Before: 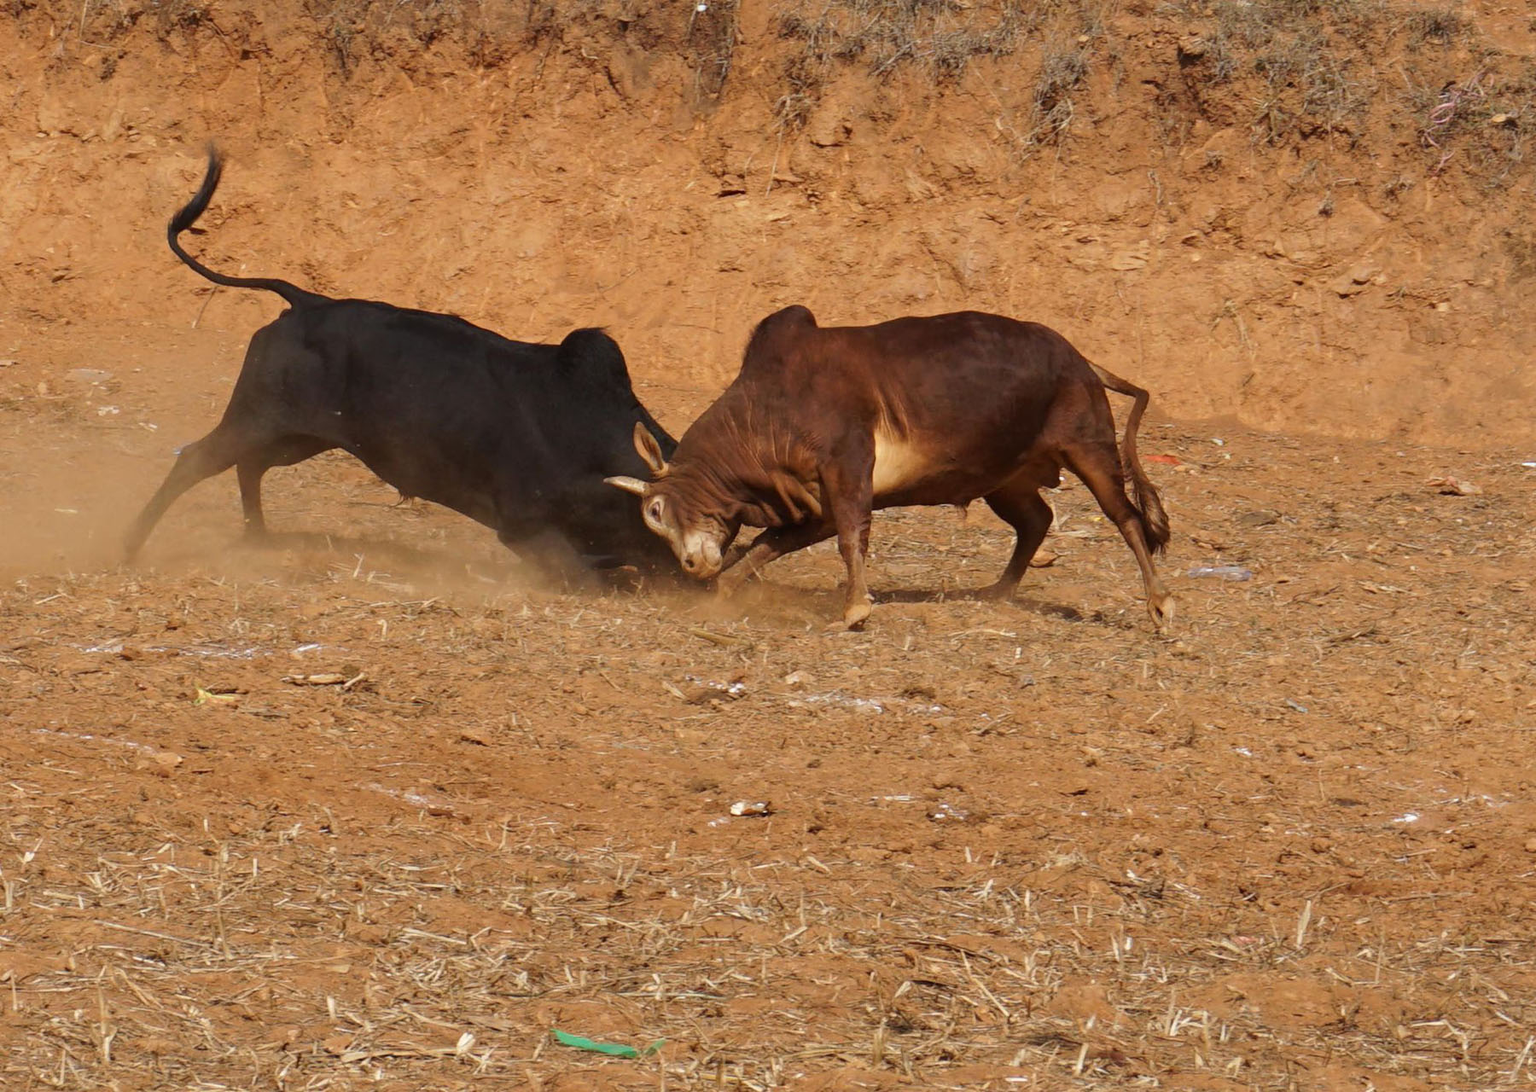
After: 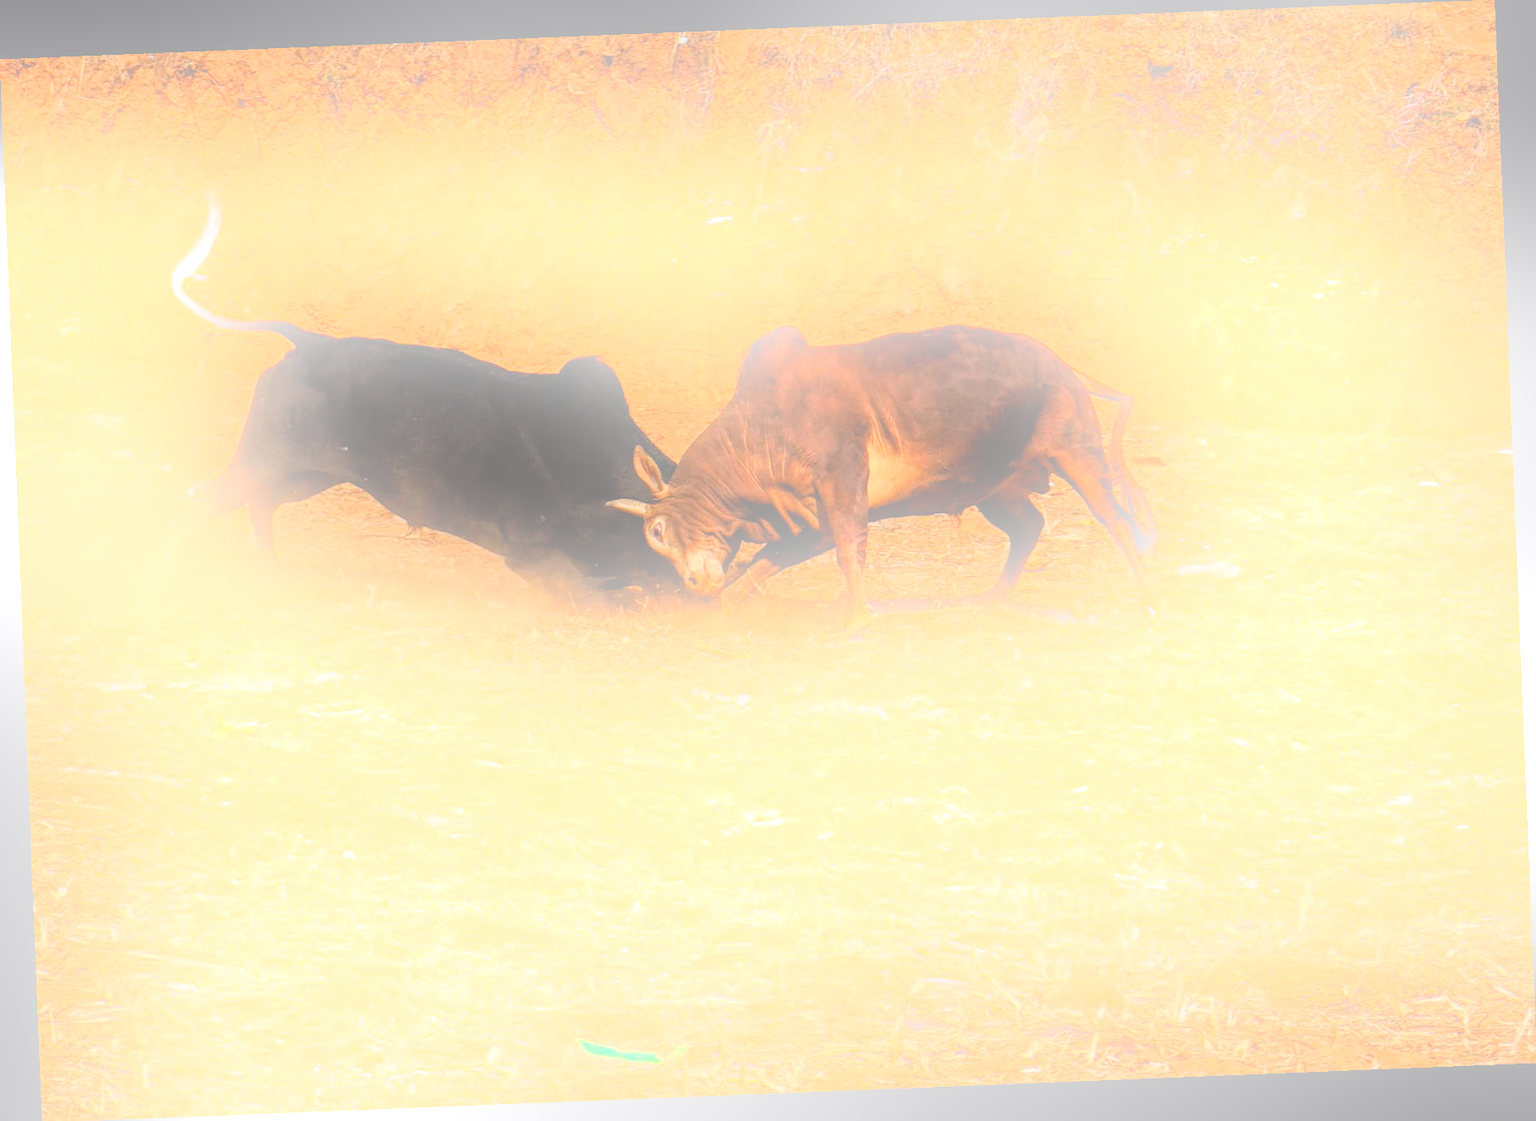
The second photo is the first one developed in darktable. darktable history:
tone equalizer: -8 EV -0.55 EV
sharpen: amount 0.2
bloom: size 25%, threshold 5%, strength 90%
rotate and perspective: rotation -2.29°, automatic cropping off
filmic rgb: hardness 4.17, contrast 1.364, color science v6 (2022)
local contrast: highlights 74%, shadows 55%, detail 176%, midtone range 0.207
